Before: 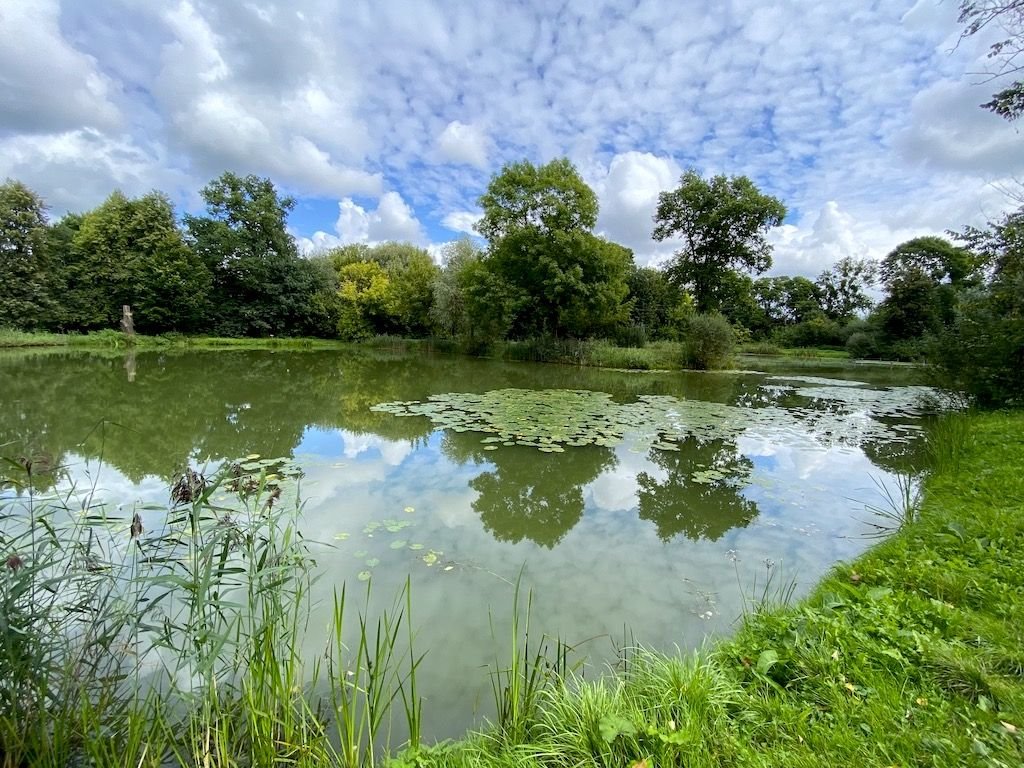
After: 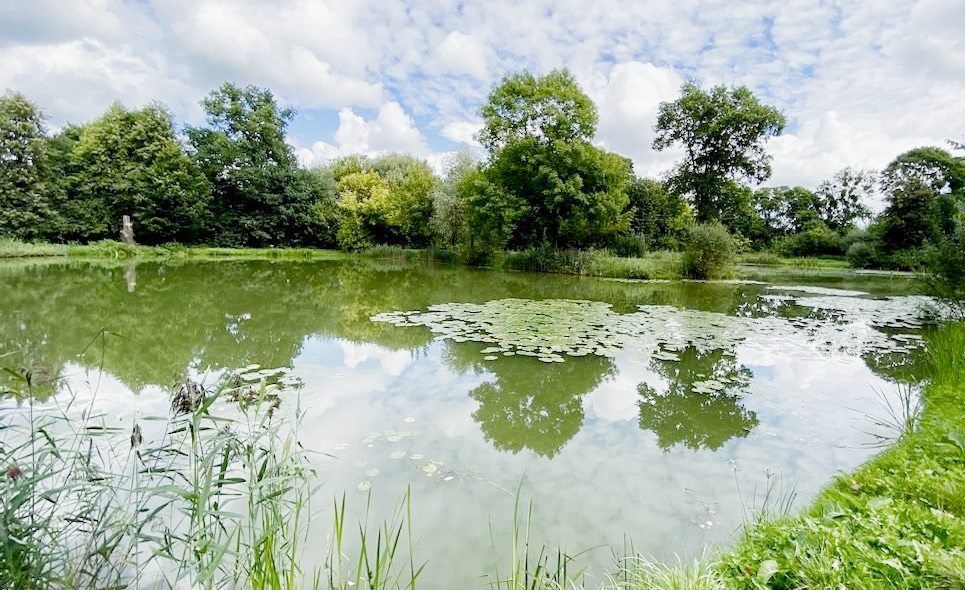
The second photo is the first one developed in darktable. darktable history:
exposure: black level correction 0, exposure 1 EV, compensate exposure bias true, compensate highlight preservation false
crop and rotate: angle 0.051°, top 11.756%, right 5.616%, bottom 11.283%
filmic rgb: black relative exposure -8.02 EV, white relative exposure 4.02 EV, hardness 4.17, preserve chrominance no, color science v3 (2019), use custom middle-gray values true
